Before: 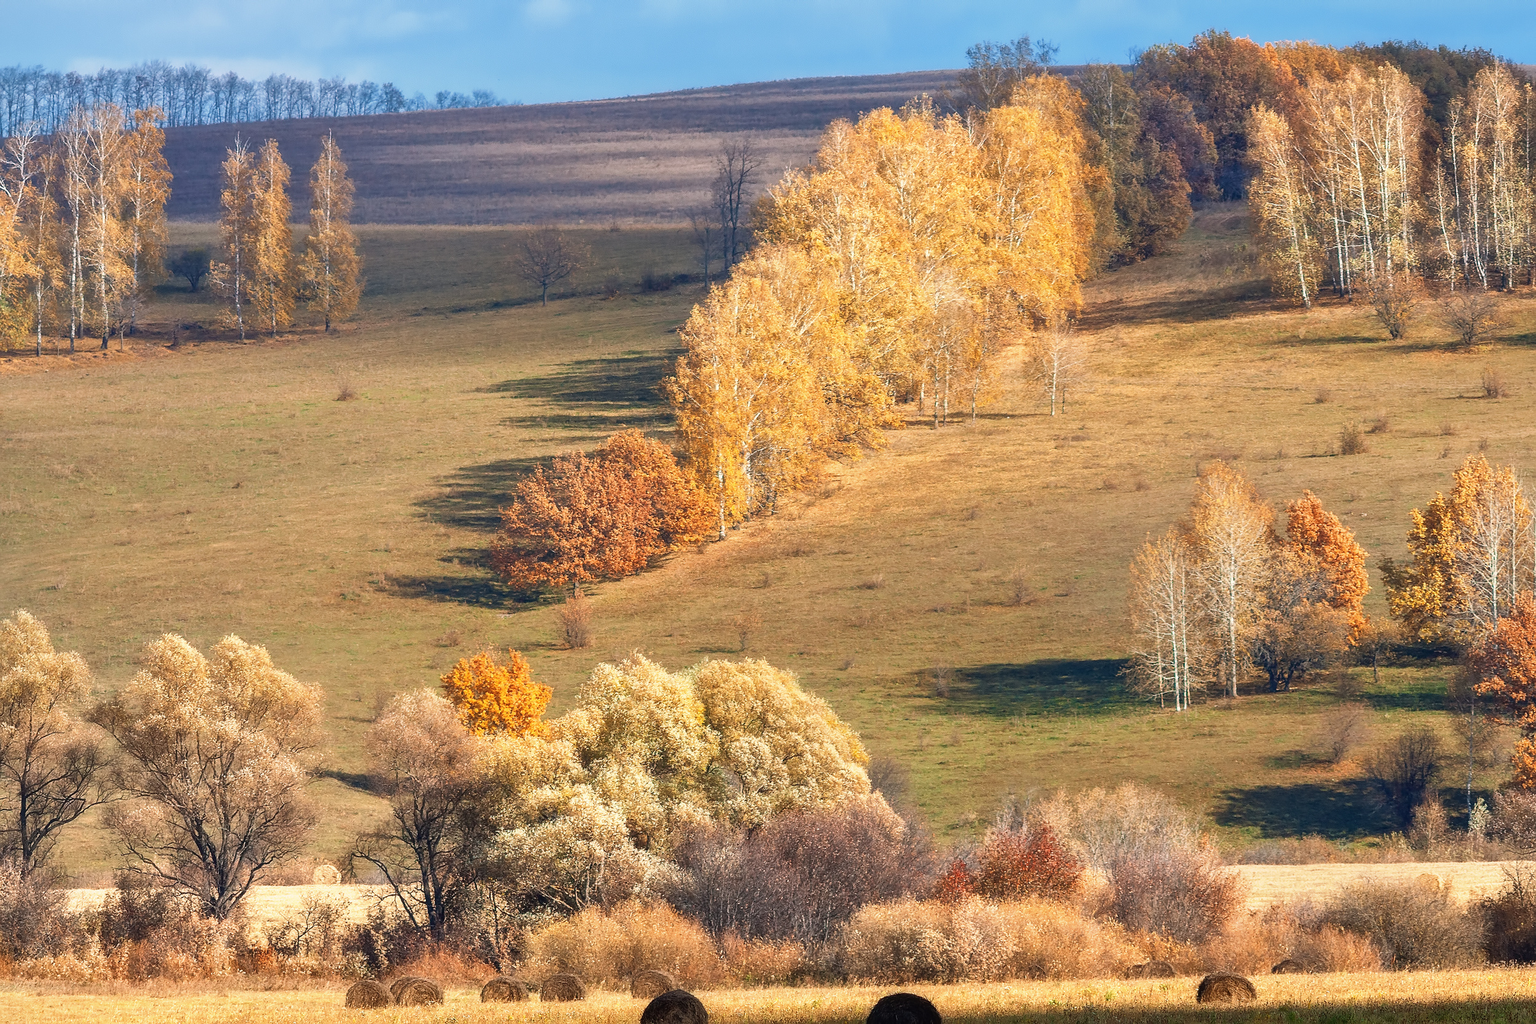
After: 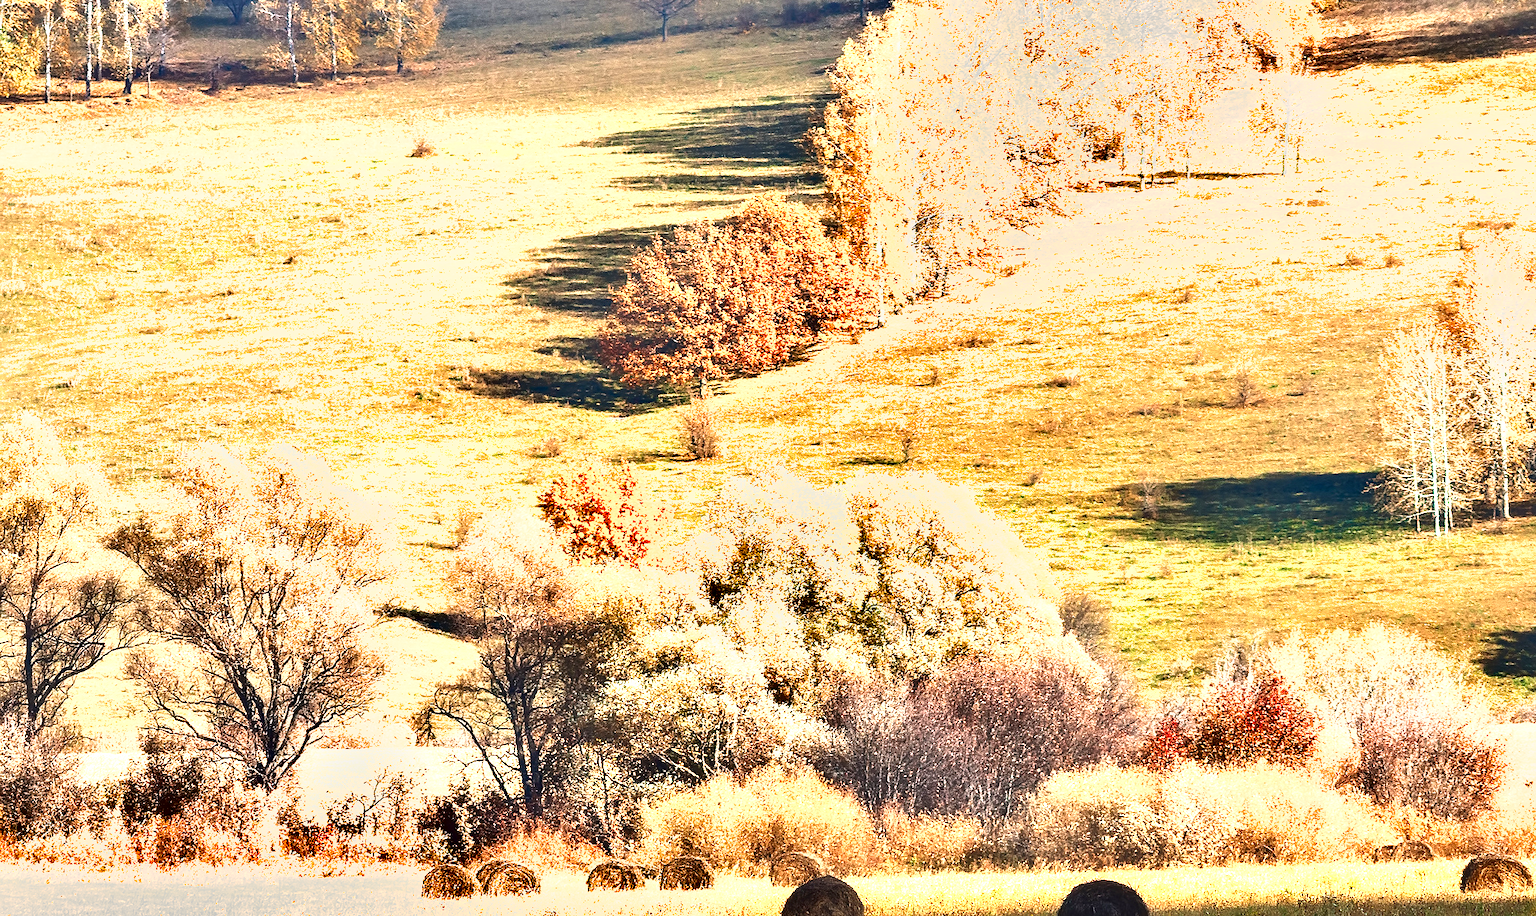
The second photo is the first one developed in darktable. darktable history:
shadows and highlights: shadows 43.52, white point adjustment -1.45, soften with gaussian
crop: top 26.589%, right 18.006%
exposure: black level correction 0, exposure 1.743 EV, compensate highlight preservation false
